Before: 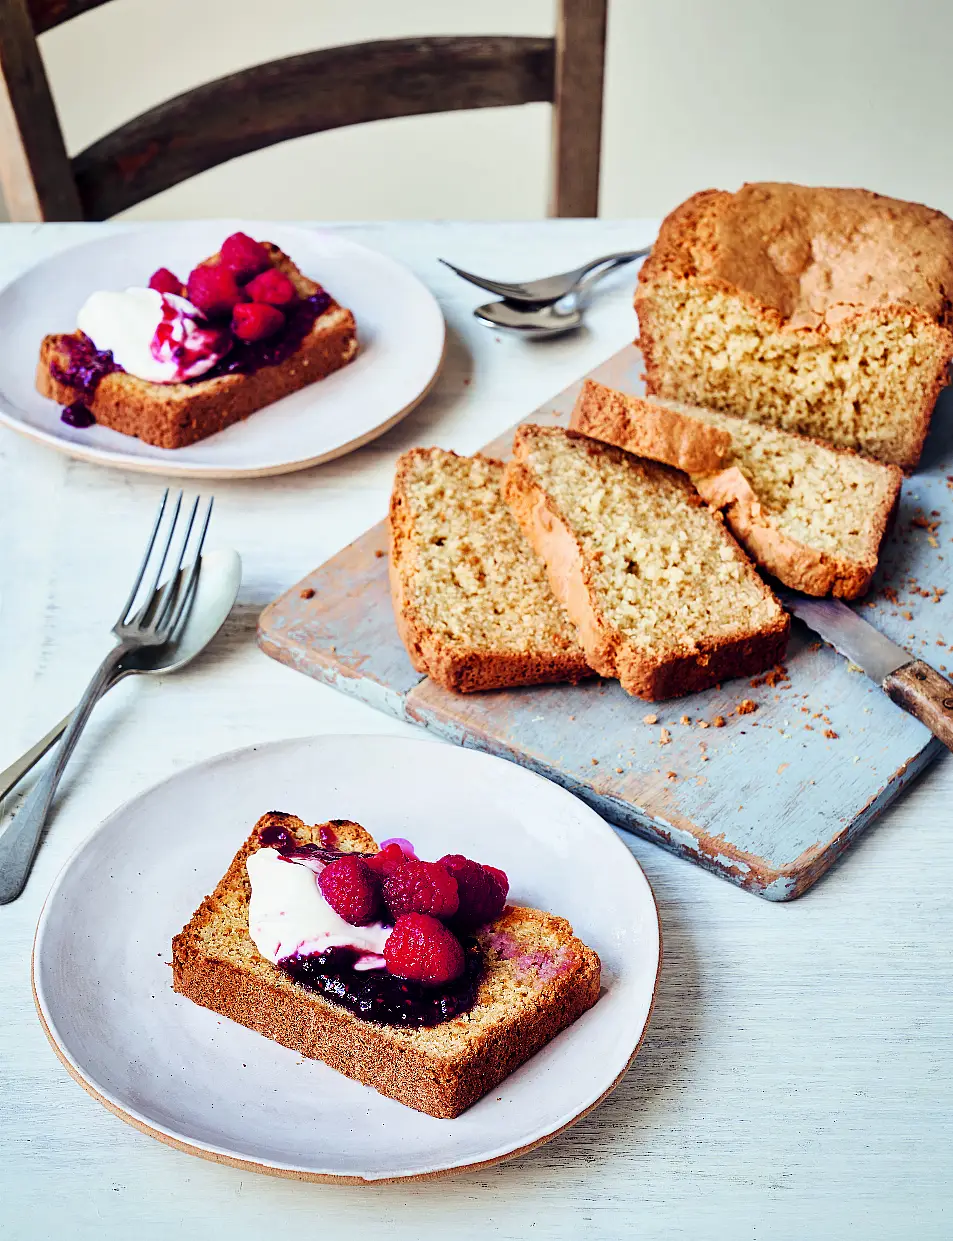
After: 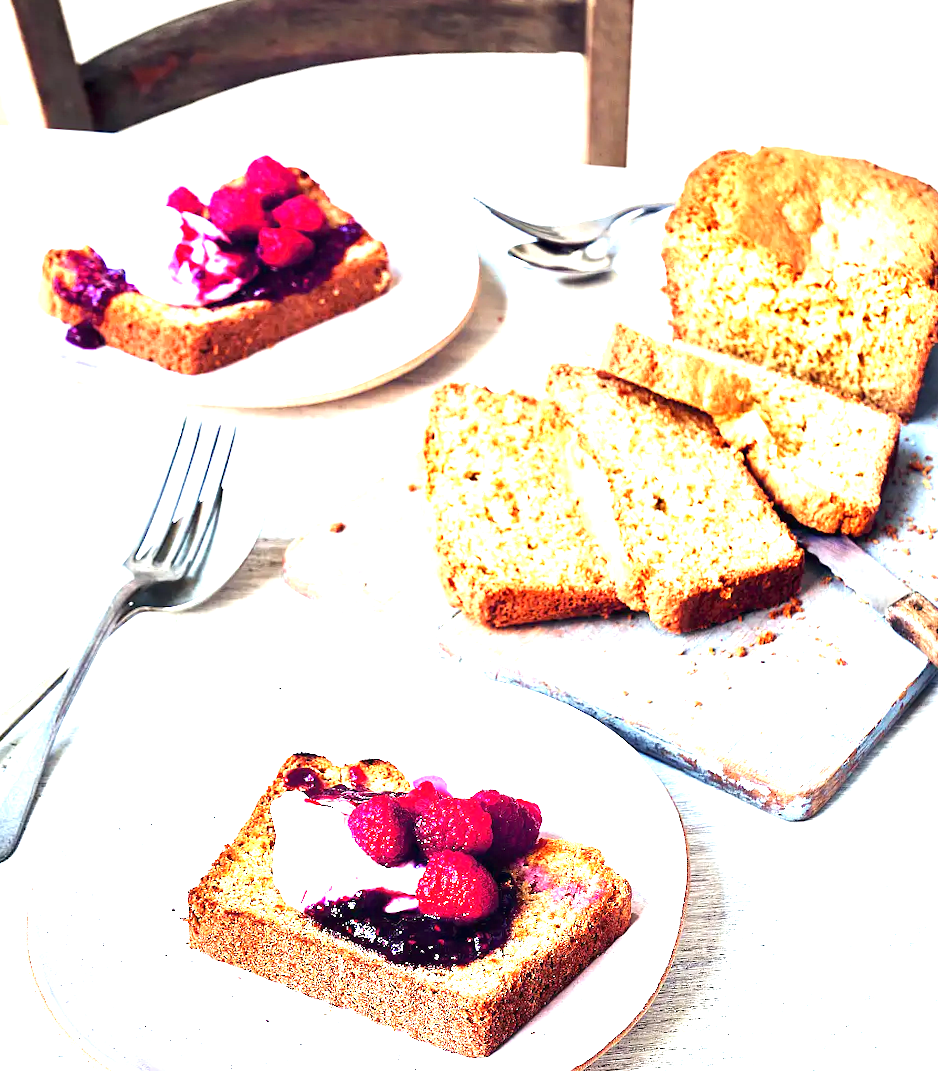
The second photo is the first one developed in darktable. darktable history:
crop and rotate: top 0%, bottom 5.097%
exposure: black level correction 0, exposure 1.741 EV, compensate exposure bias true, compensate highlight preservation false
rotate and perspective: rotation -0.013°, lens shift (vertical) -0.027, lens shift (horizontal) 0.178, crop left 0.016, crop right 0.989, crop top 0.082, crop bottom 0.918
tone equalizer: on, module defaults
